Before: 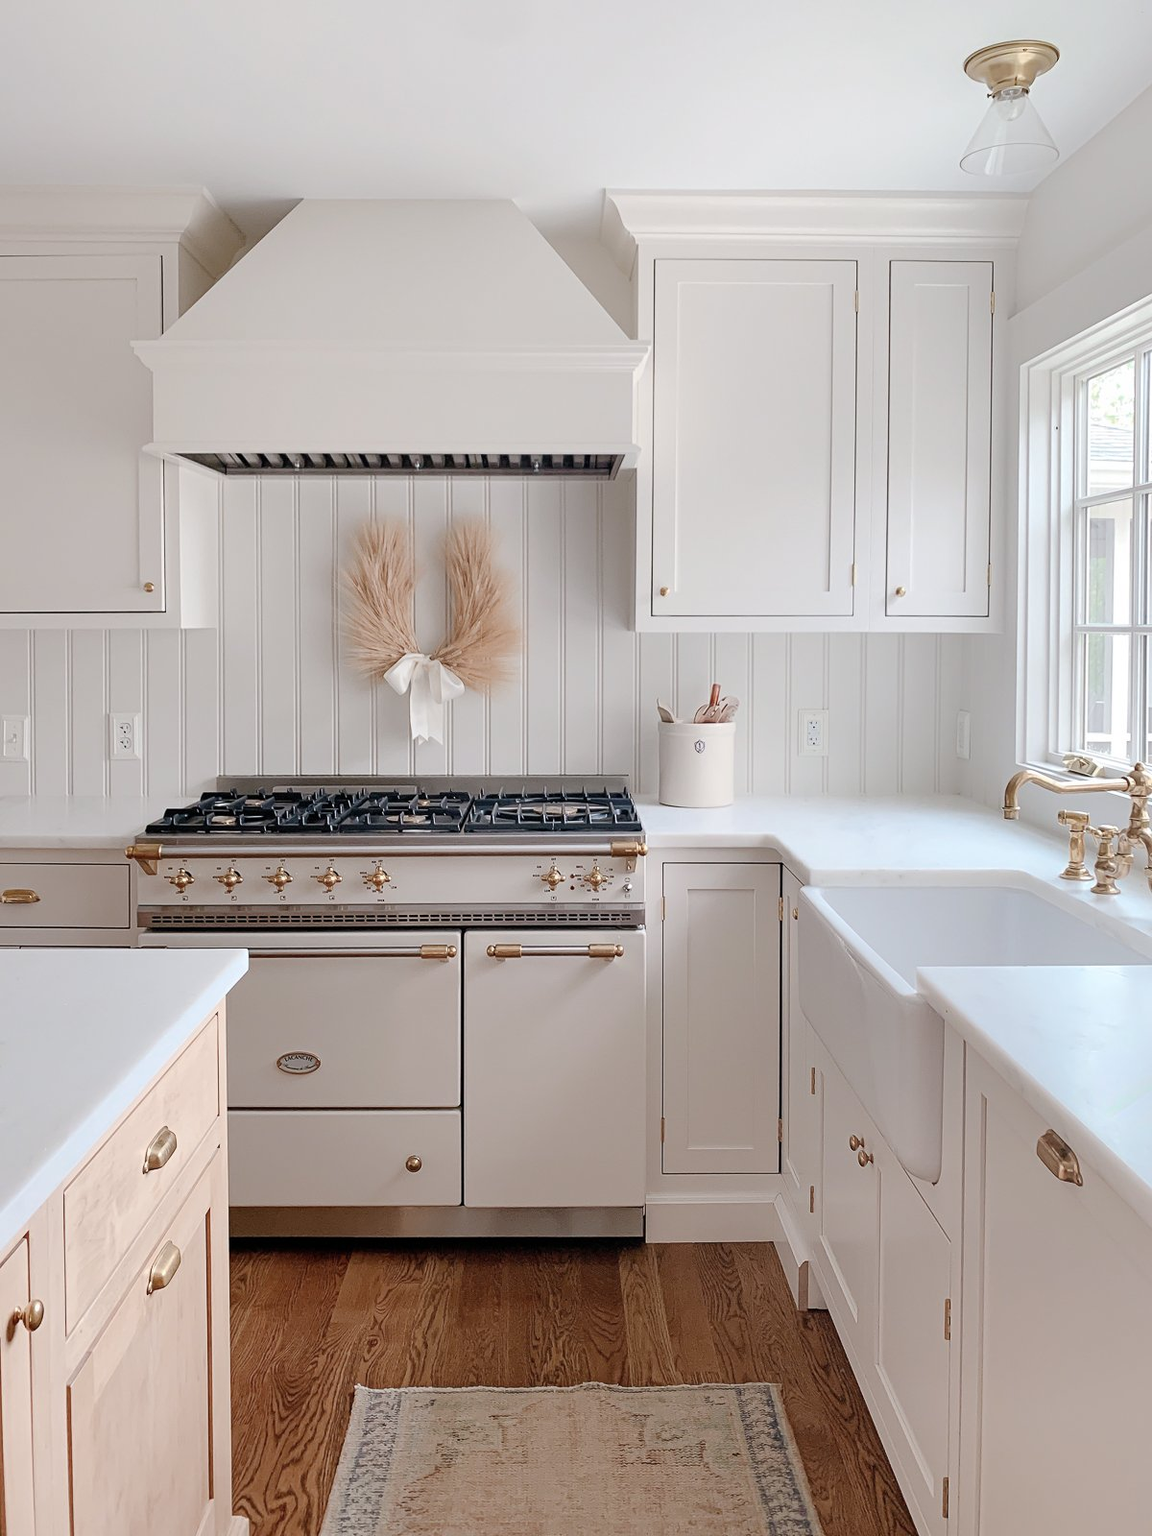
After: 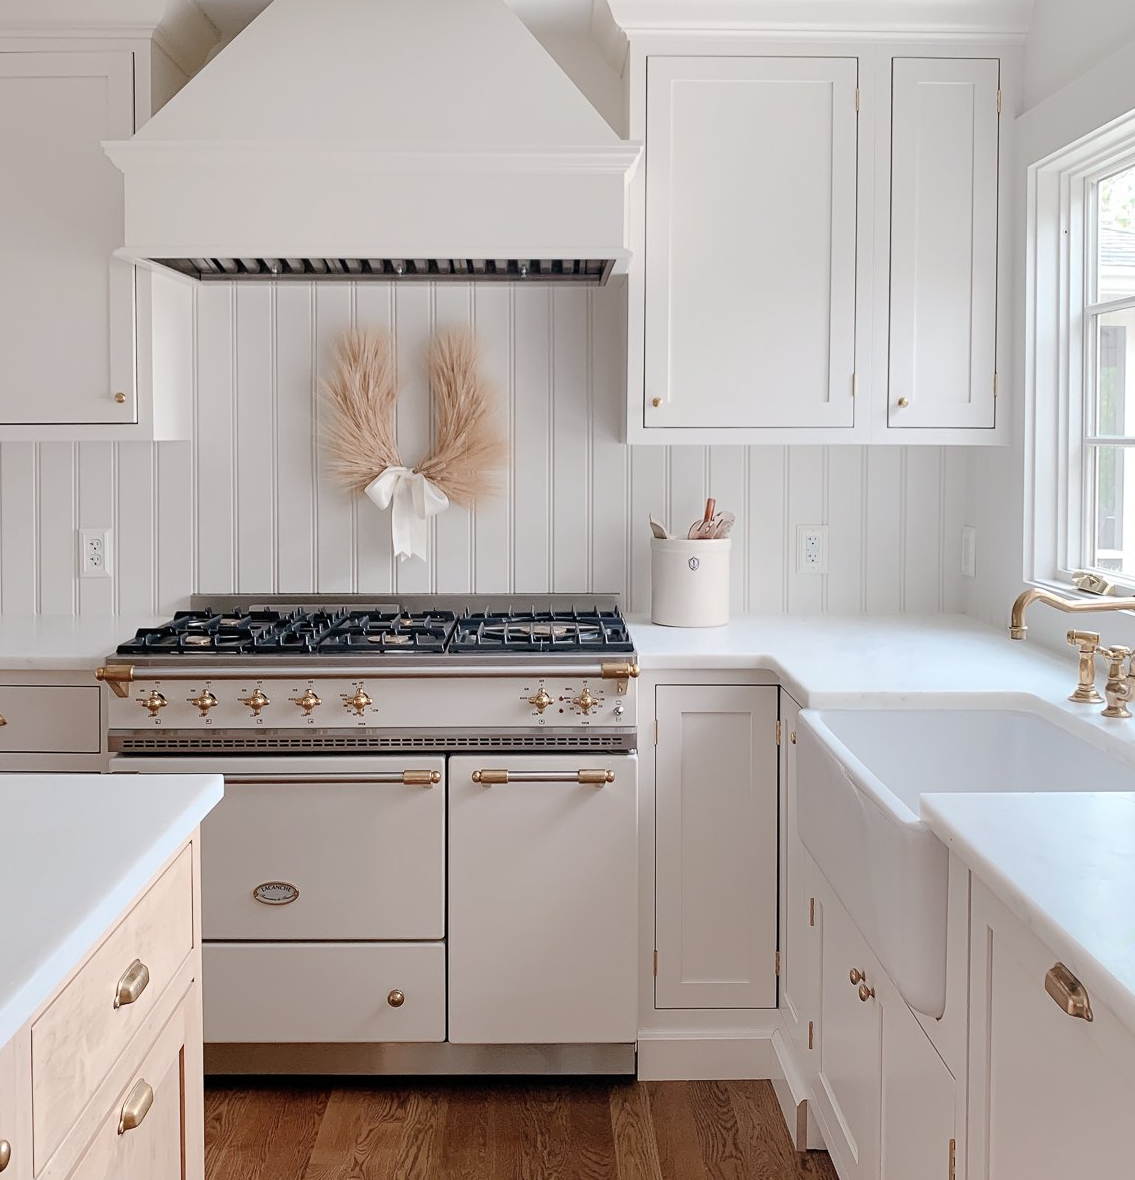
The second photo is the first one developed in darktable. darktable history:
crop and rotate: left 2.926%, top 13.44%, right 2.446%, bottom 12.754%
